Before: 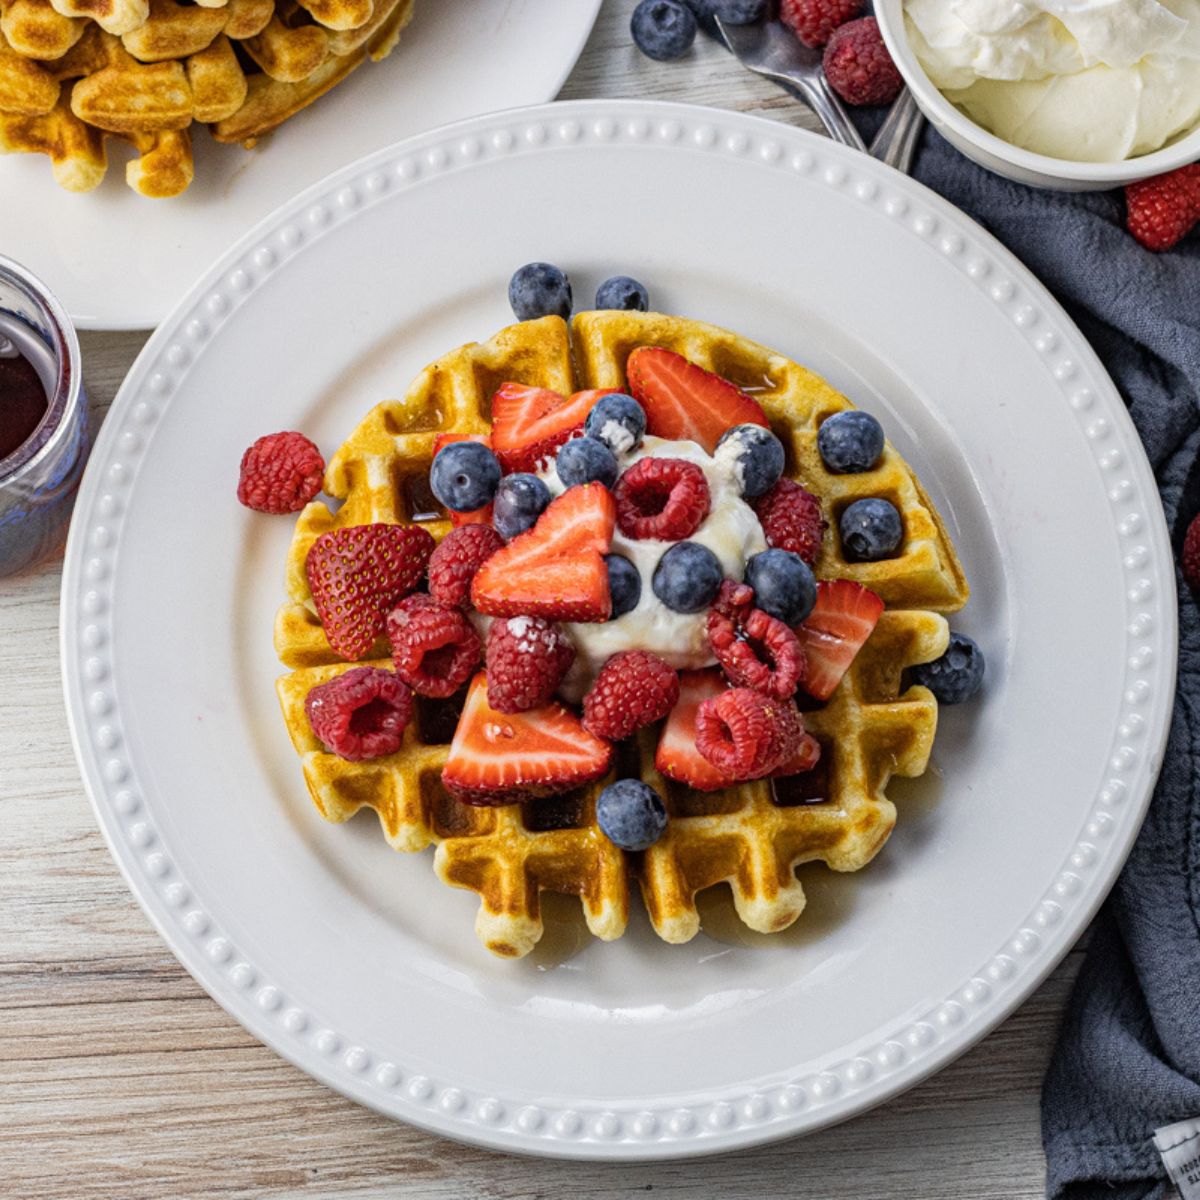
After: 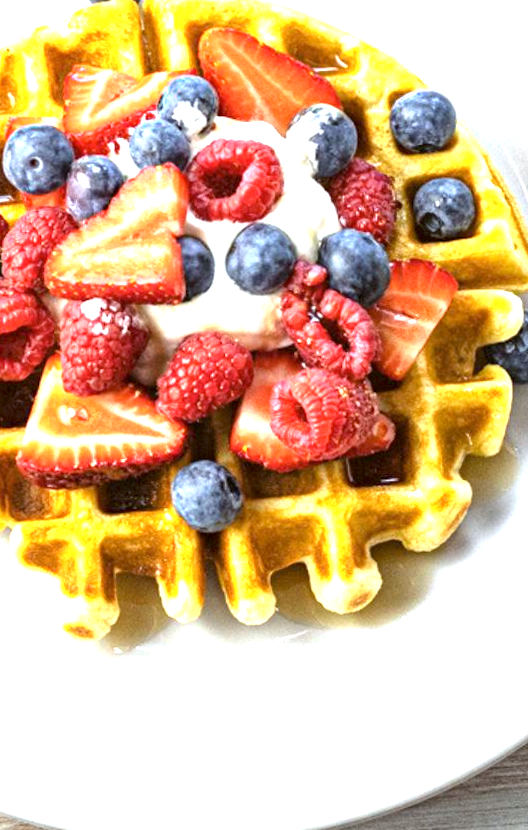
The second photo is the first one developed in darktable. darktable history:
rotate and perspective: rotation -0.45°, automatic cropping original format, crop left 0.008, crop right 0.992, crop top 0.012, crop bottom 0.988
crop: left 35.432%, top 26.233%, right 20.145%, bottom 3.432%
color balance: lift [1.004, 1.002, 1.002, 0.998], gamma [1, 1.007, 1.002, 0.993], gain [1, 0.977, 1.013, 1.023], contrast -3.64%
exposure: black level correction 0.001, exposure 1.822 EV, compensate exposure bias true, compensate highlight preservation false
